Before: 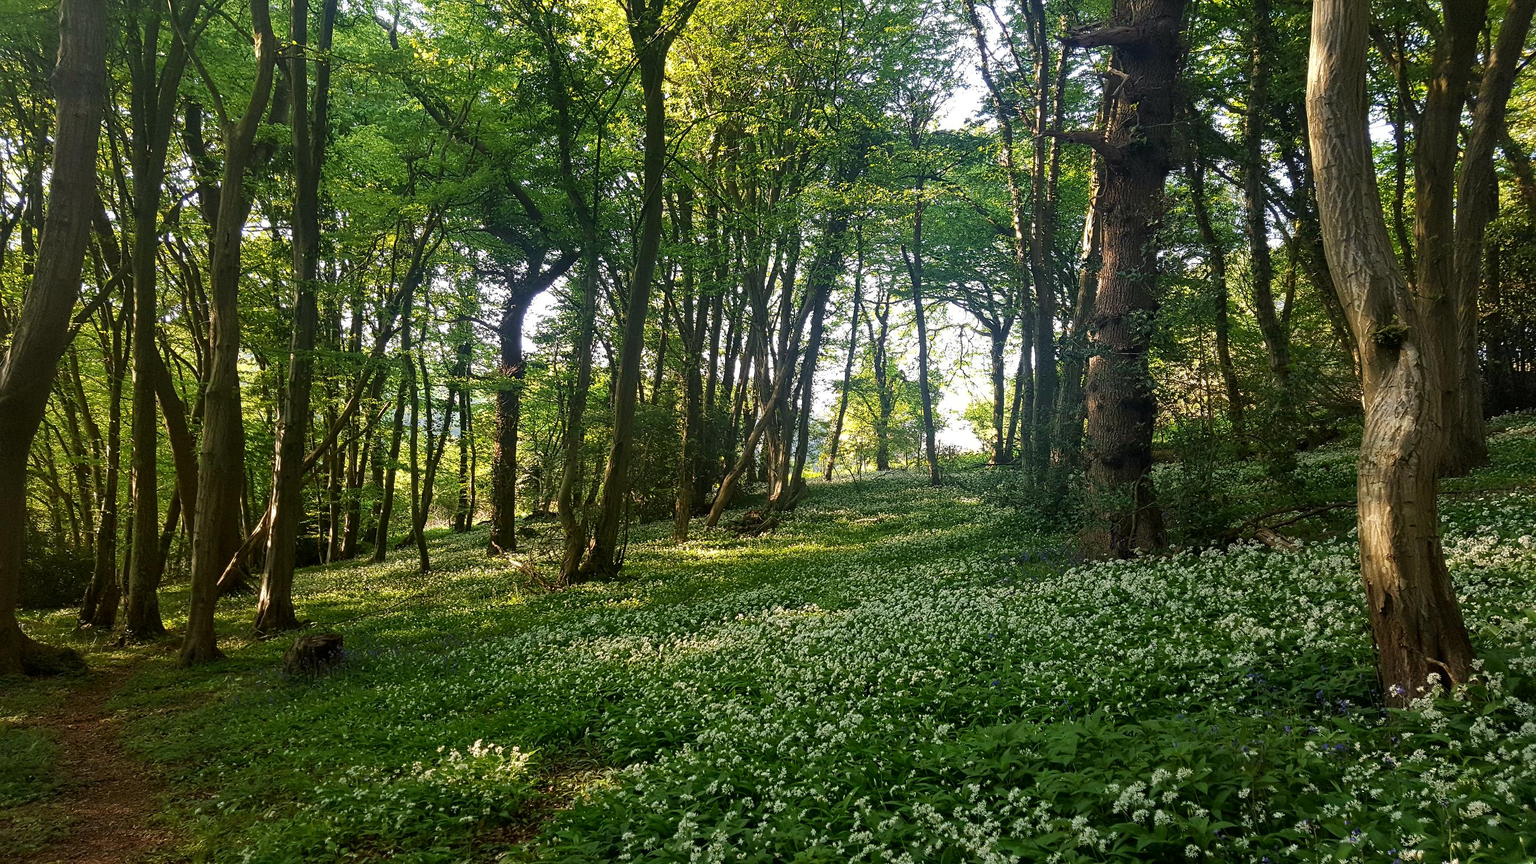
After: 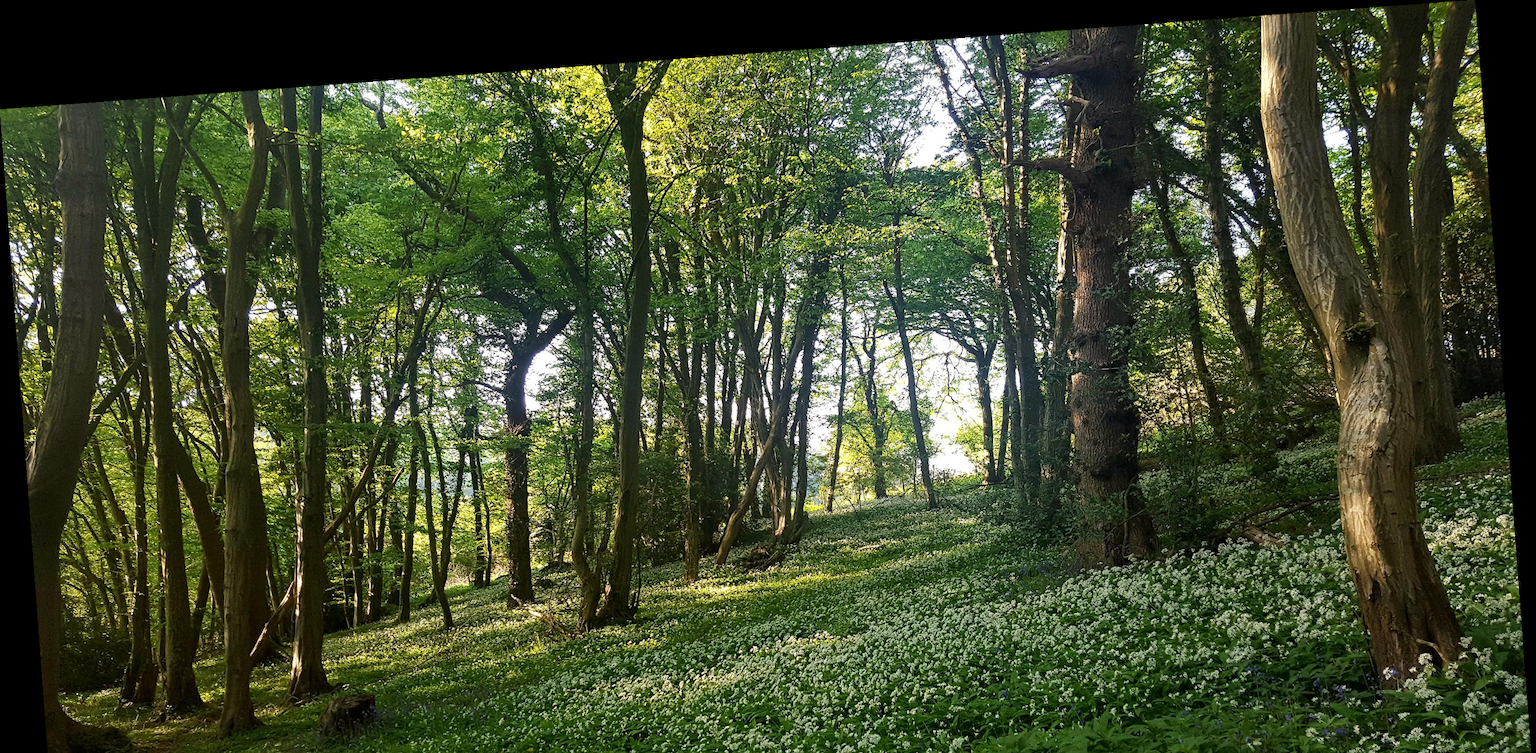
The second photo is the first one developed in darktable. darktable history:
crop: bottom 19.644%
rotate and perspective: rotation -4.25°, automatic cropping off
